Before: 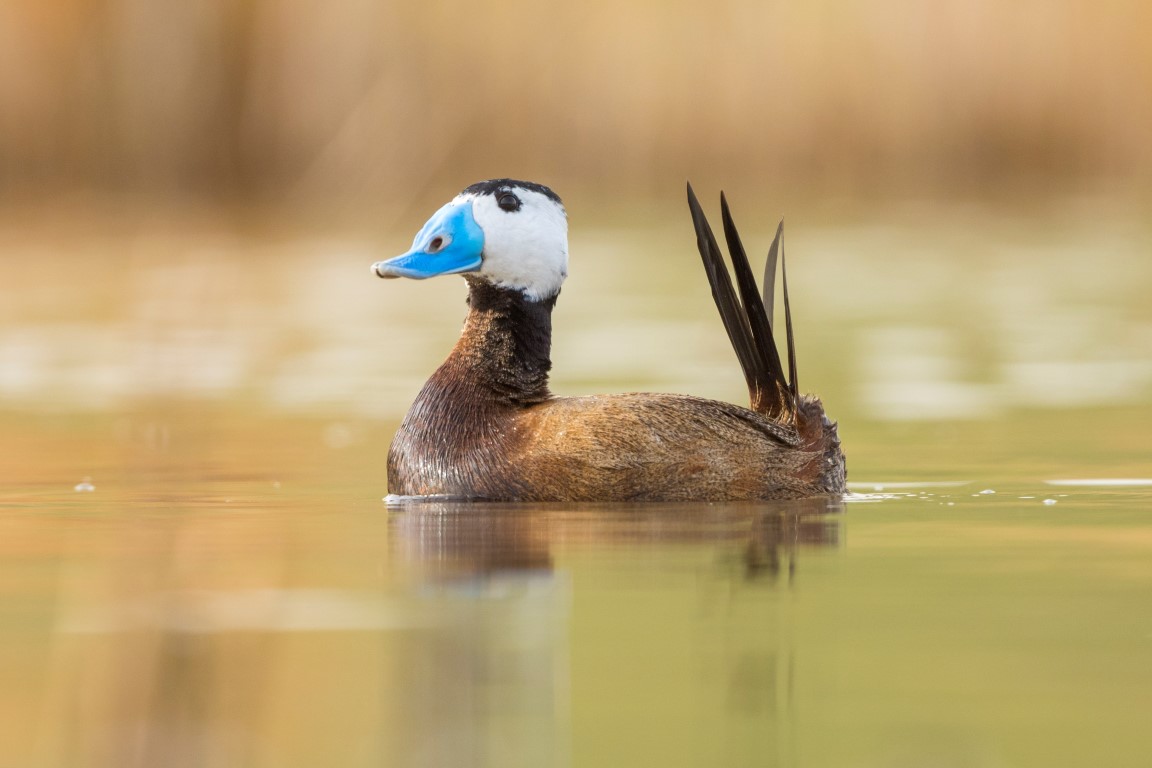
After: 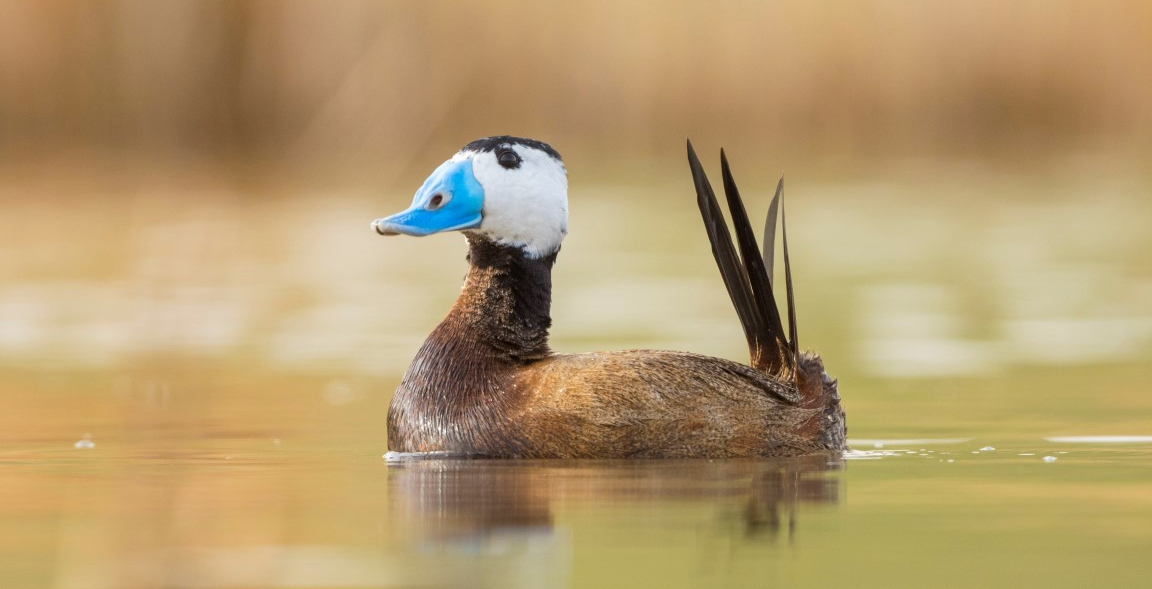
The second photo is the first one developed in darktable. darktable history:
crop: top 5.667%, bottom 17.637%
exposure: exposure -0.04 EV, compensate highlight preservation false
